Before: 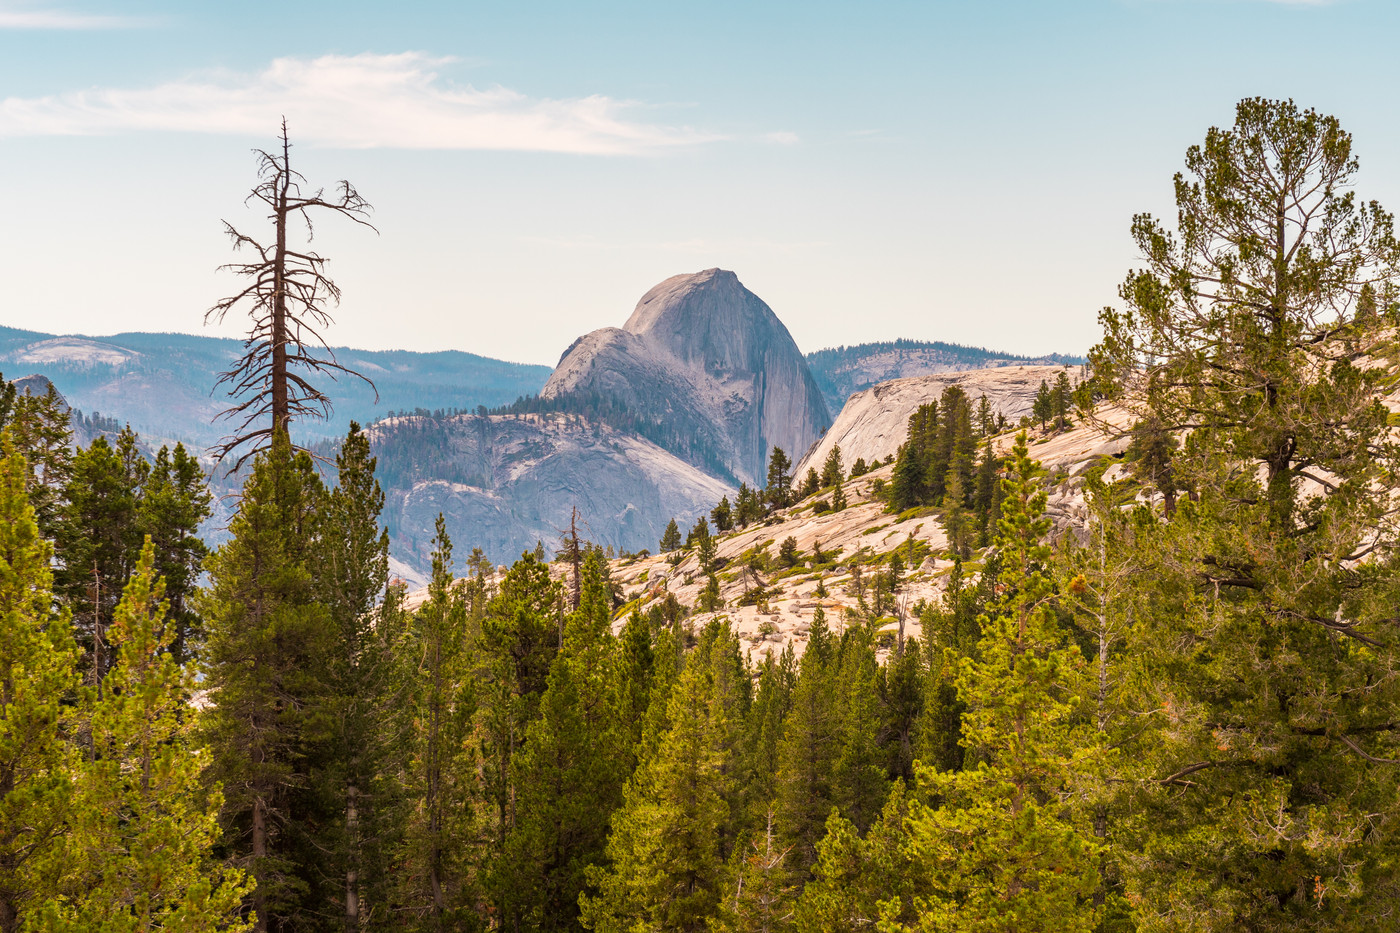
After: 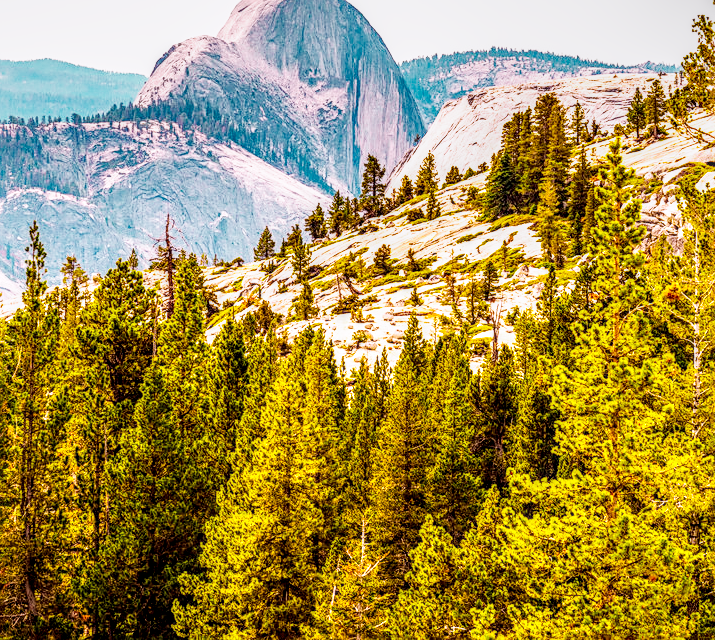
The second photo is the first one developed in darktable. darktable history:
local contrast: highlights 5%, shadows 1%, detail 182%
sharpen: on, module defaults
color balance rgb: linear chroma grading › global chroma 6.175%, perceptual saturation grading › global saturation 19.867%, global vibrance 20%
shadows and highlights: shadows -20.15, white point adjustment -2, highlights -34.87
crop and rotate: left 29.067%, top 31.391%, right 19.816%
tone curve: curves: ch0 [(0, 0) (0.822, 0.825) (0.994, 0.955)]; ch1 [(0, 0) (0.226, 0.261) (0.383, 0.397) (0.46, 0.46) (0.498, 0.501) (0.524, 0.543) (0.578, 0.575) (1, 1)]; ch2 [(0, 0) (0.438, 0.456) (0.5, 0.495) (0.547, 0.515) (0.597, 0.58) (0.629, 0.603) (1, 1)], color space Lab, independent channels, preserve colors none
base curve: curves: ch0 [(0, 0) (0.007, 0.004) (0.027, 0.03) (0.046, 0.07) (0.207, 0.54) (0.442, 0.872) (0.673, 0.972) (1, 1)], preserve colors none
